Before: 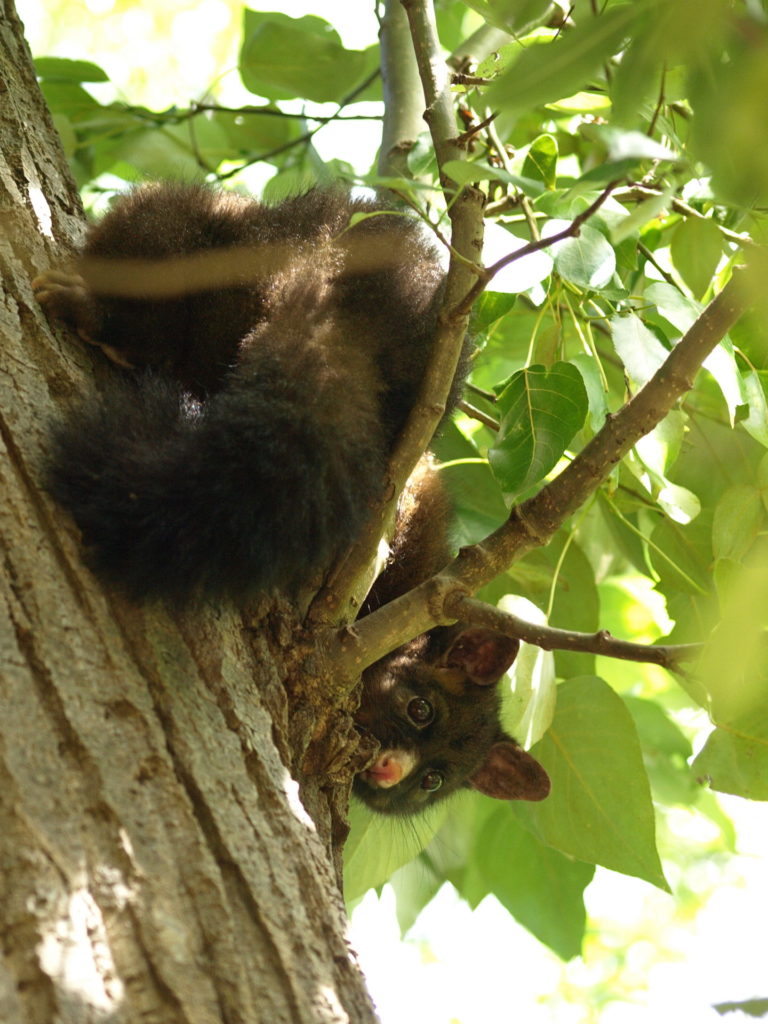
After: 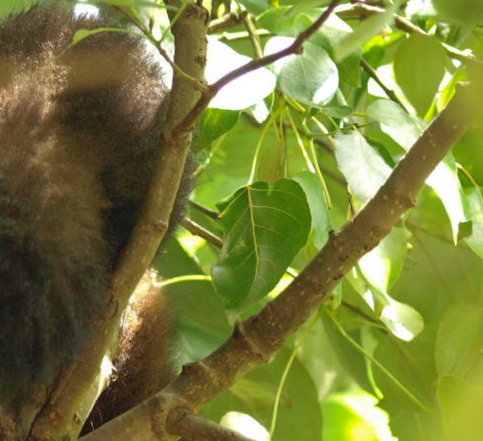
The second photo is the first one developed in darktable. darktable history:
crop: left 36.109%, top 17.887%, right 0.624%, bottom 38.979%
shadows and highlights: on, module defaults
